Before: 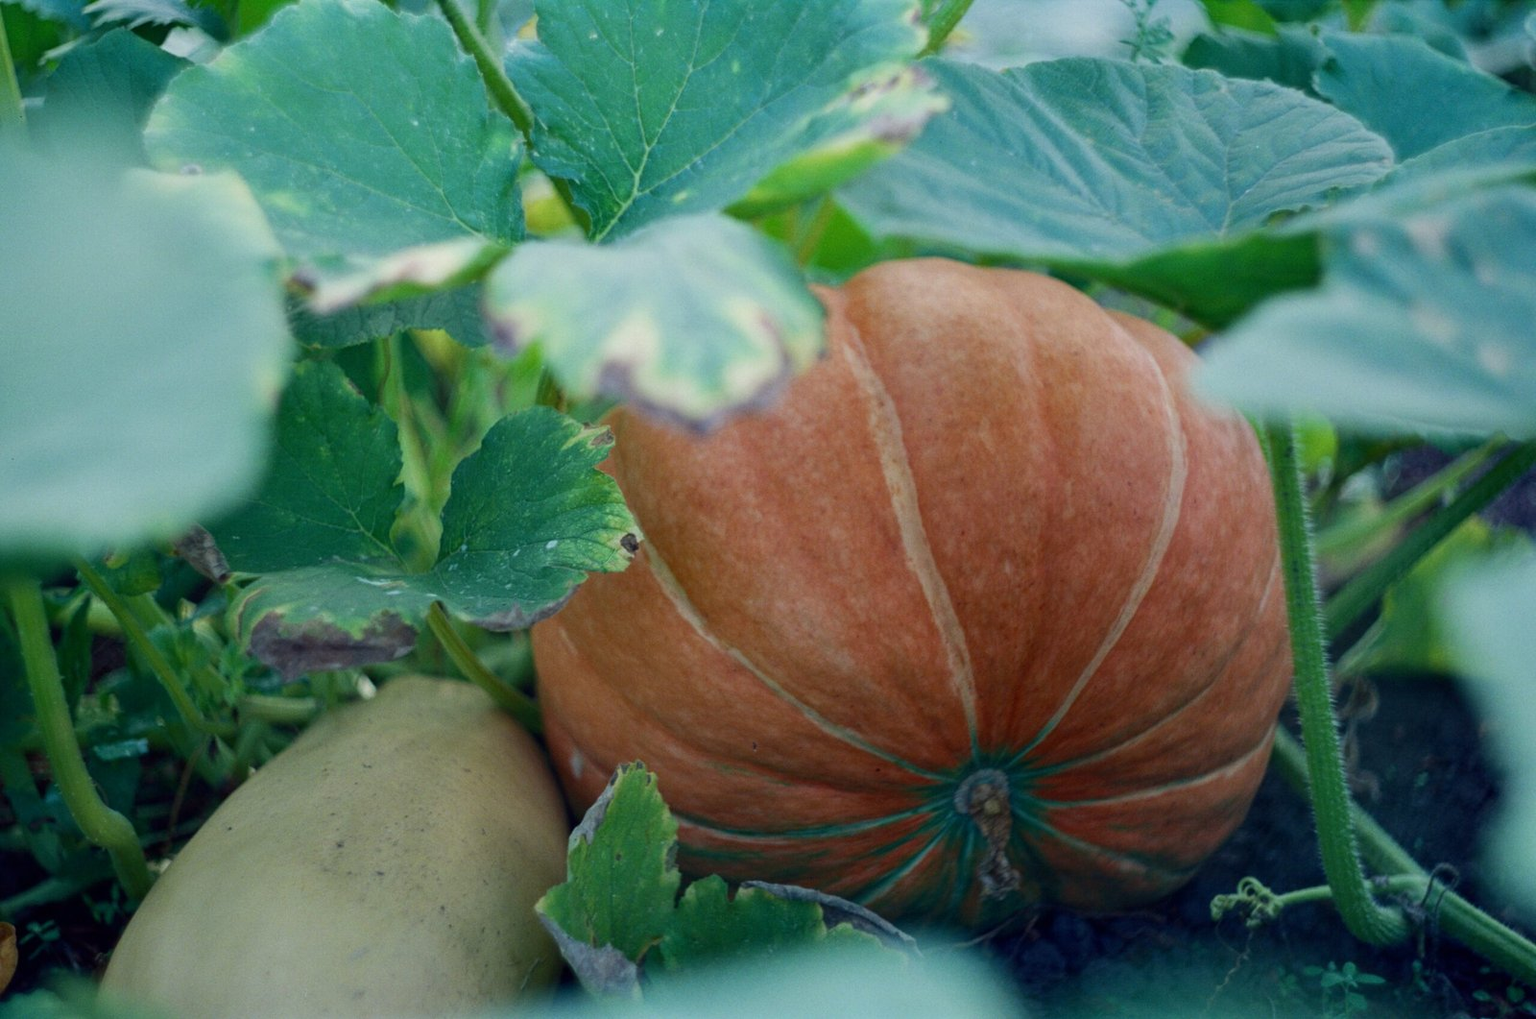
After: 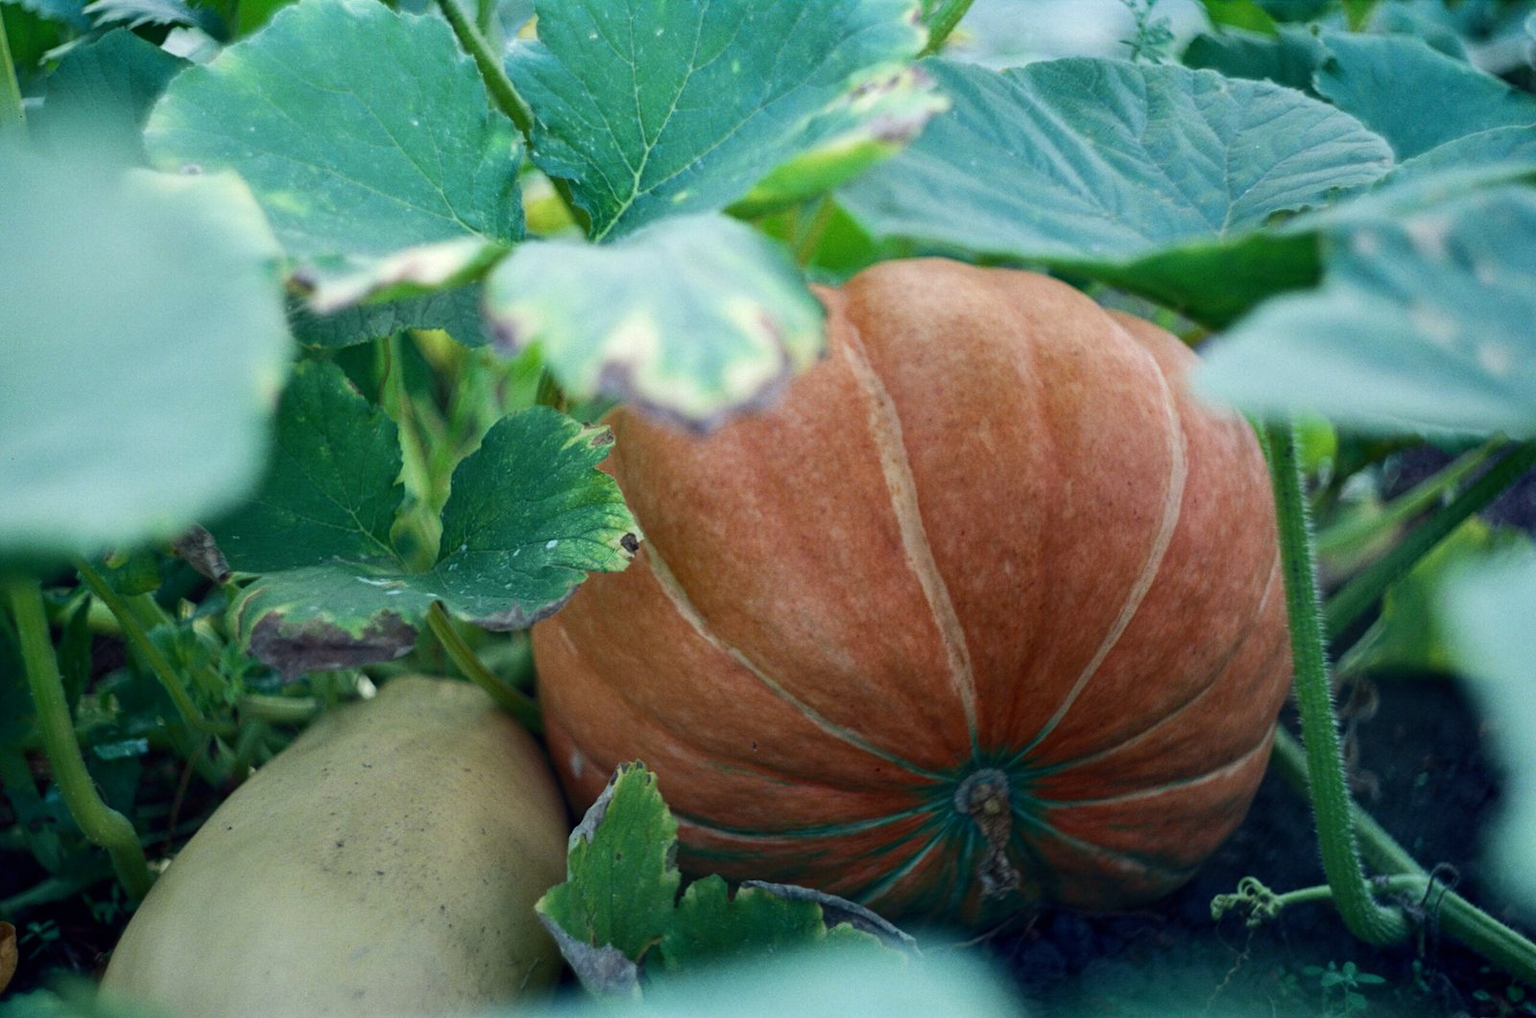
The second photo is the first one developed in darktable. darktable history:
tone equalizer: -8 EV -0.431 EV, -7 EV -0.418 EV, -6 EV -0.33 EV, -5 EV -0.243 EV, -3 EV 0.201 EV, -2 EV 0.357 EV, -1 EV 0.414 EV, +0 EV 0.442 EV, edges refinement/feathering 500, mask exposure compensation -1.57 EV, preserve details no
